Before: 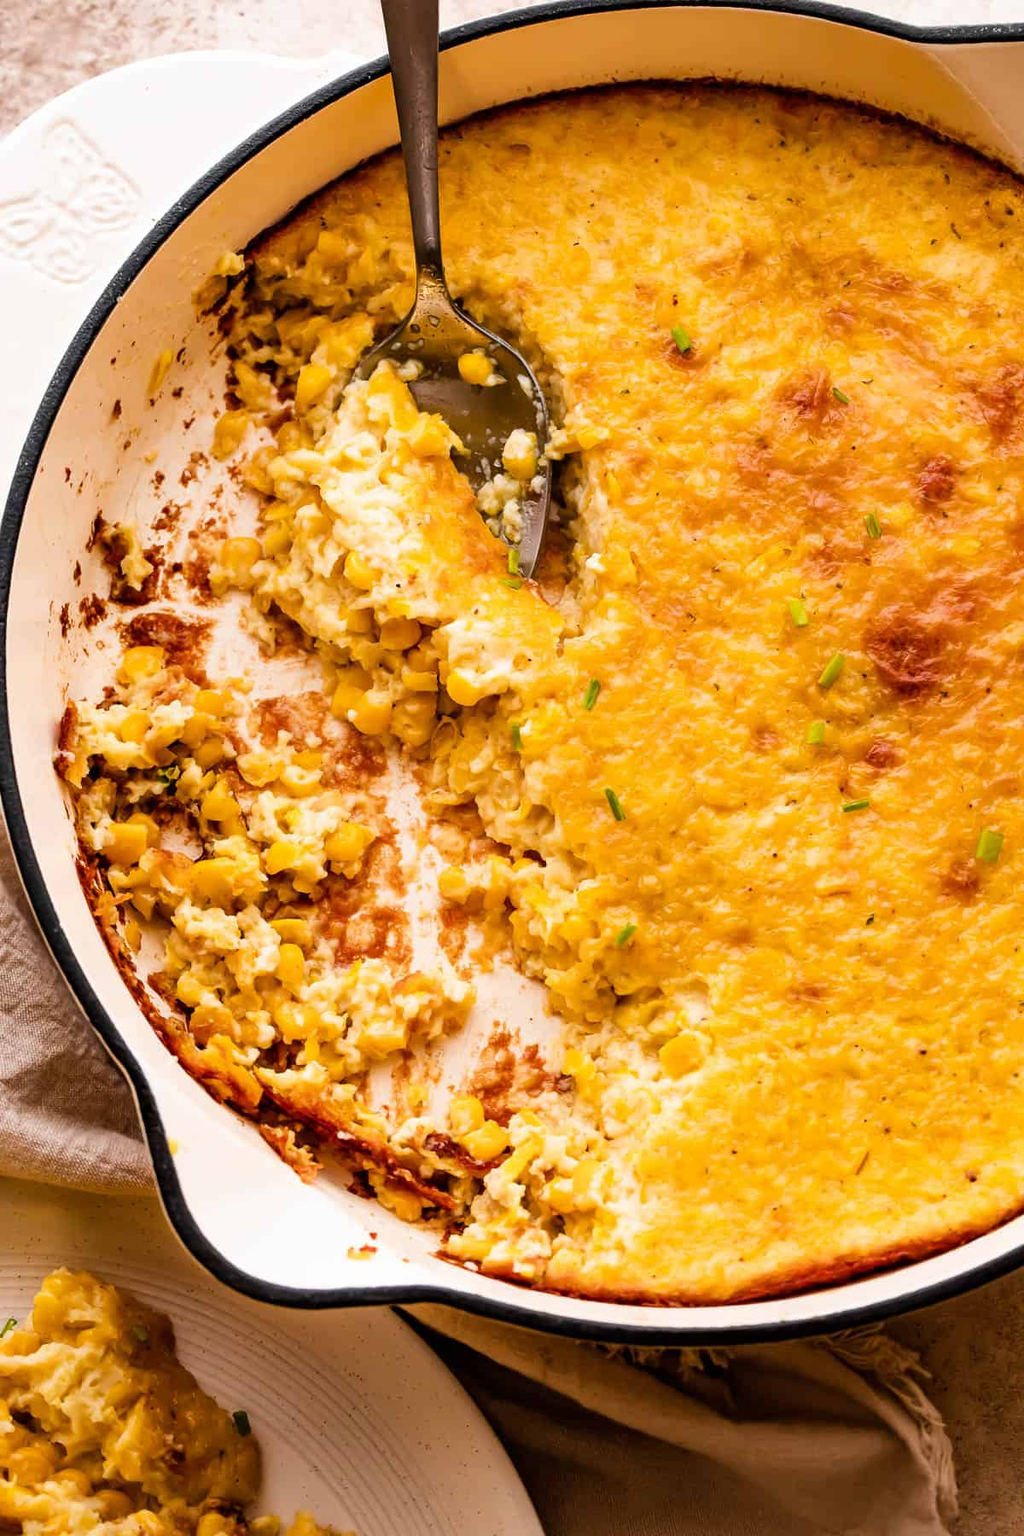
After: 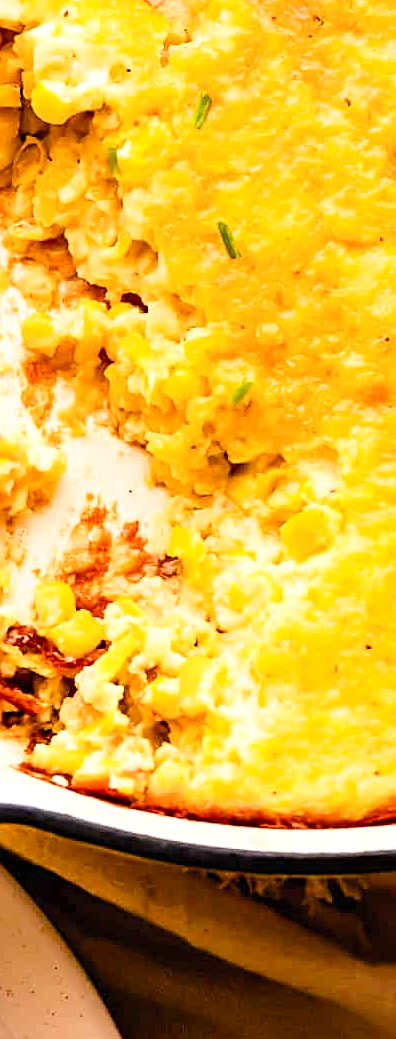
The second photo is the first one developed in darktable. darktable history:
exposure: exposure 0.293 EV, compensate highlight preservation false
crop: left 41.032%, top 39.062%, right 25.921%, bottom 3.166%
contrast brightness saturation: contrast 0.196, brightness 0.145, saturation 0.137
color balance rgb: perceptual saturation grading › global saturation 15.415%, perceptual saturation grading › highlights -19.499%, perceptual saturation grading › shadows 19.474%
sharpen: on, module defaults
